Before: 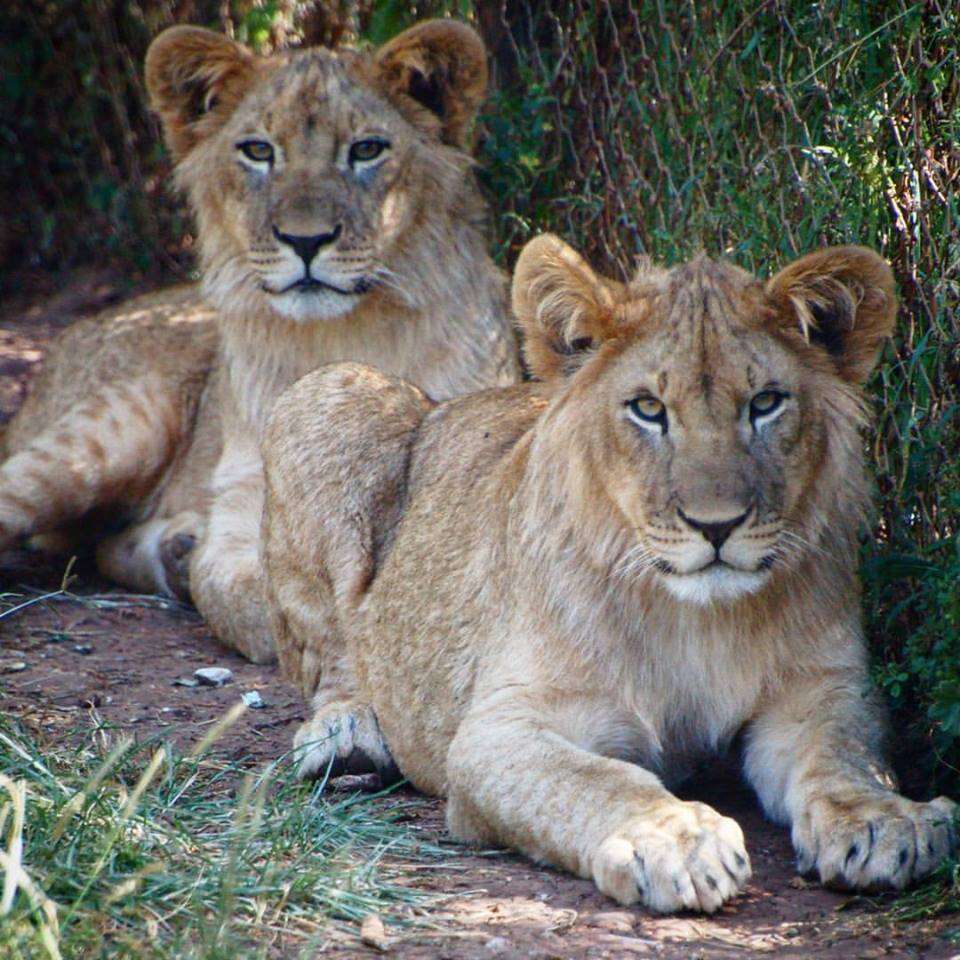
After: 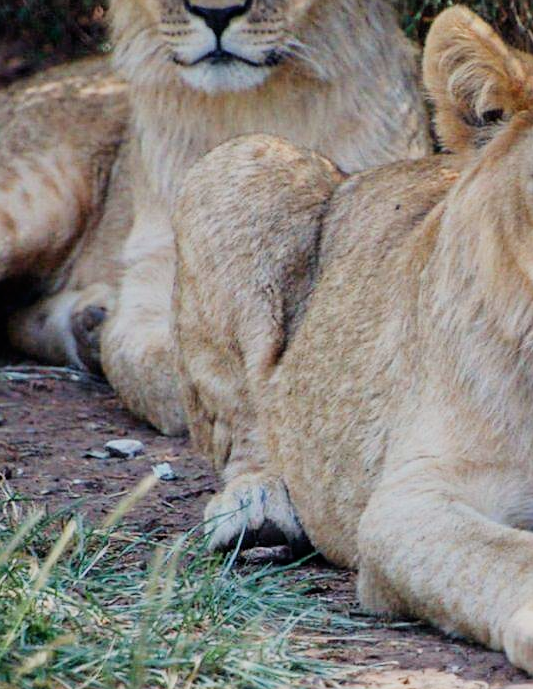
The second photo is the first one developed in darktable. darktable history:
filmic rgb: black relative exposure -7.65 EV, white relative exposure 4.56 EV, hardness 3.61, contrast 1.055
sharpen: amount 0.2
crop: left 9.312%, top 23.777%, right 35.079%, bottom 4.413%
